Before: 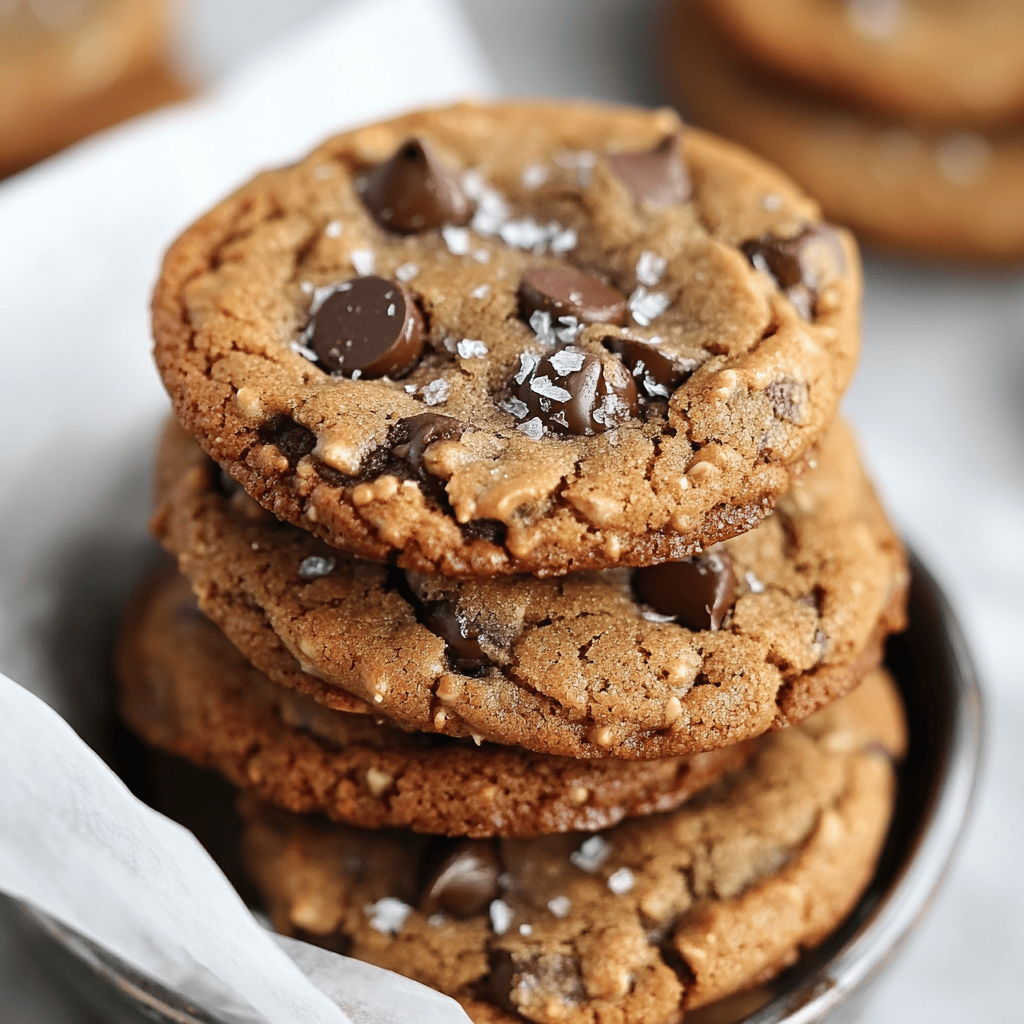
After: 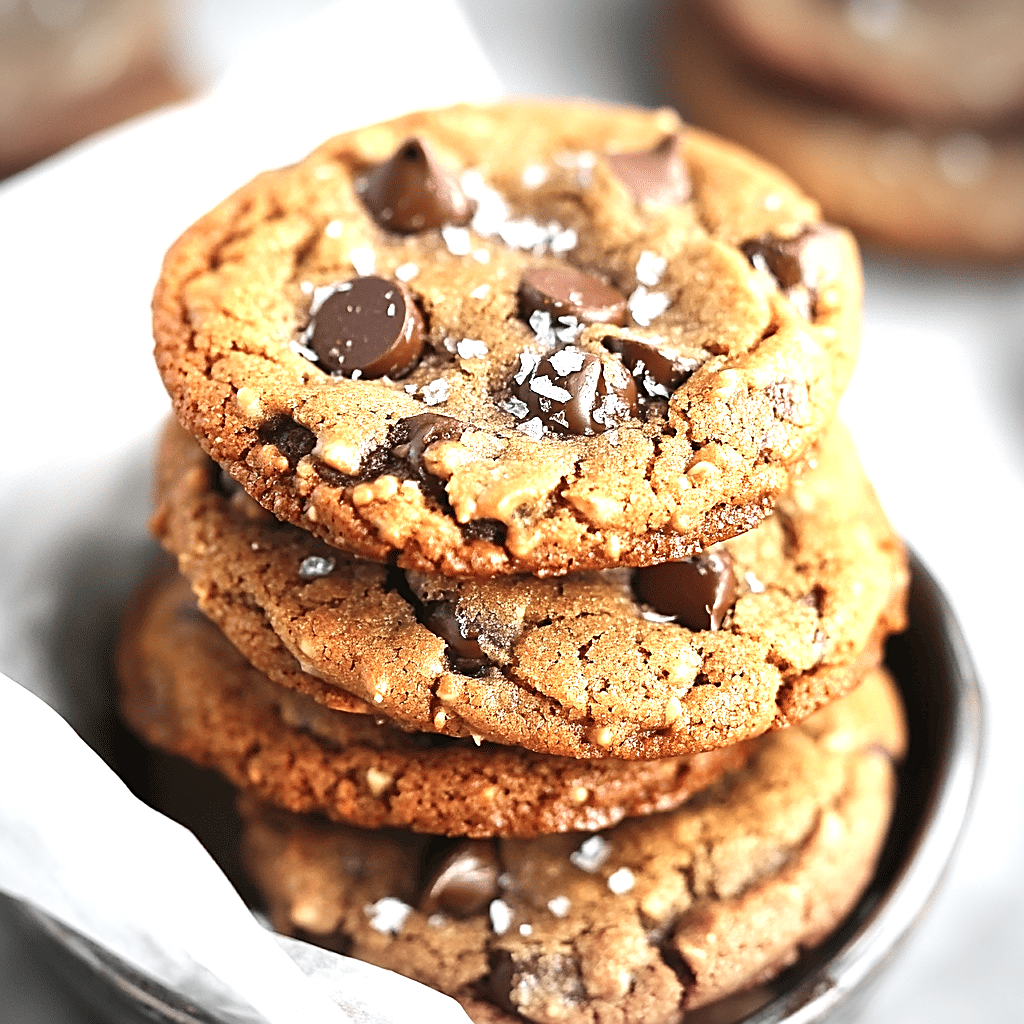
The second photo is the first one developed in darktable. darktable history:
sharpen: on, module defaults
vignetting: width/height ratio 1.093
exposure: black level correction 0, exposure 1.2 EV, compensate highlight preservation false
